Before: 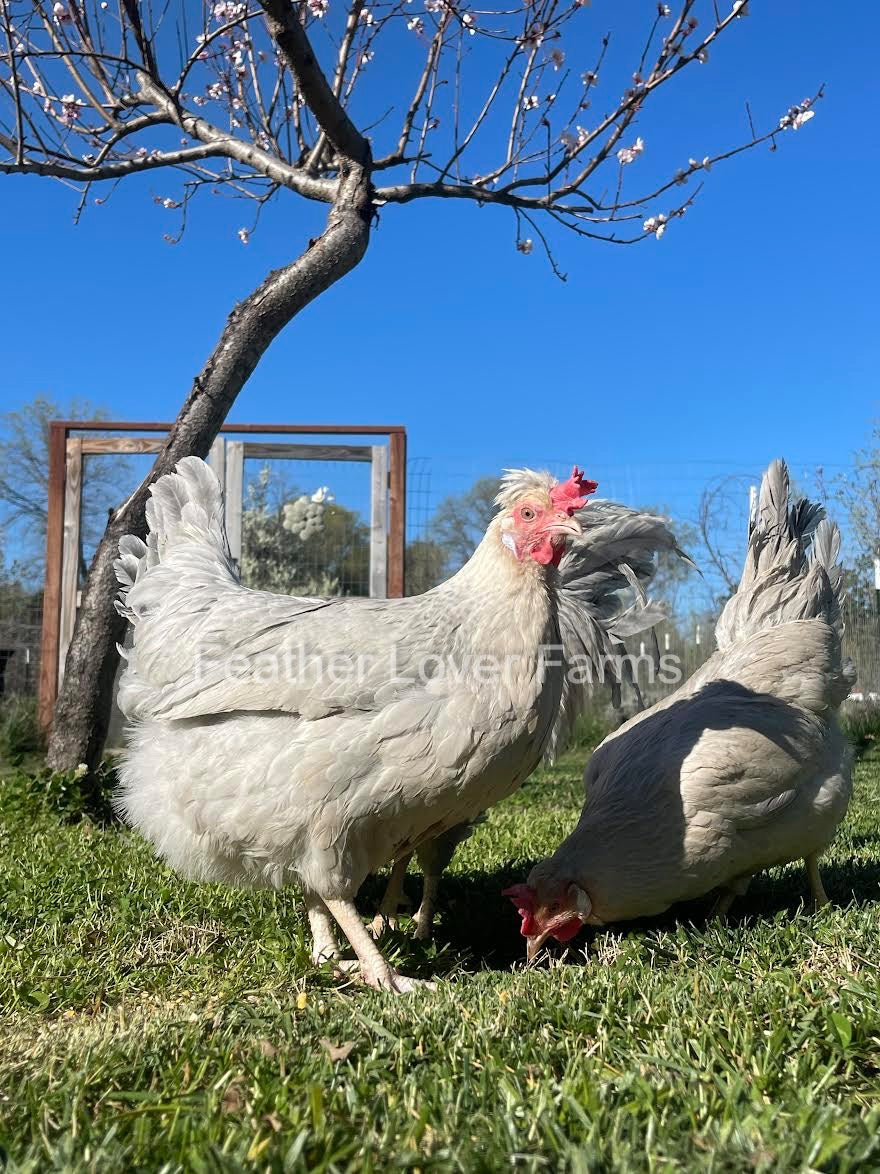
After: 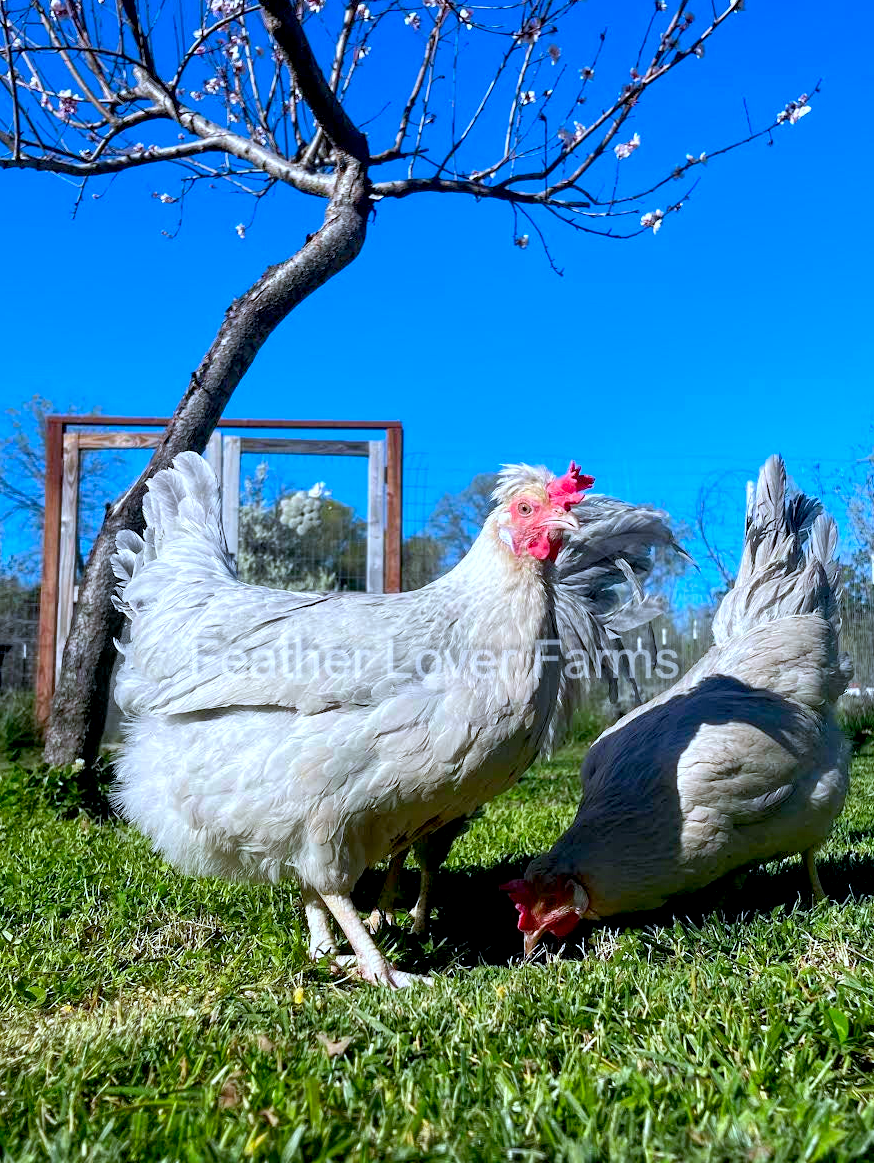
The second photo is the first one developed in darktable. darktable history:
crop: left 0.434%, top 0.485%, right 0.244%, bottom 0.386%
exposure: black level correction 0.009, exposure 0.119 EV, compensate highlight preservation false
white balance: red 0.926, green 1.003, blue 1.133
contrast brightness saturation: saturation 0.5
local contrast: highlights 100%, shadows 100%, detail 120%, midtone range 0.2
tone curve: curves: ch0 [(0, 0) (0.003, 0.003) (0.011, 0.011) (0.025, 0.025) (0.044, 0.044) (0.069, 0.069) (0.1, 0.099) (0.136, 0.135) (0.177, 0.176) (0.224, 0.223) (0.277, 0.275) (0.335, 0.333) (0.399, 0.396) (0.468, 0.465) (0.543, 0.545) (0.623, 0.625) (0.709, 0.71) (0.801, 0.801) (0.898, 0.898) (1, 1)], preserve colors none
